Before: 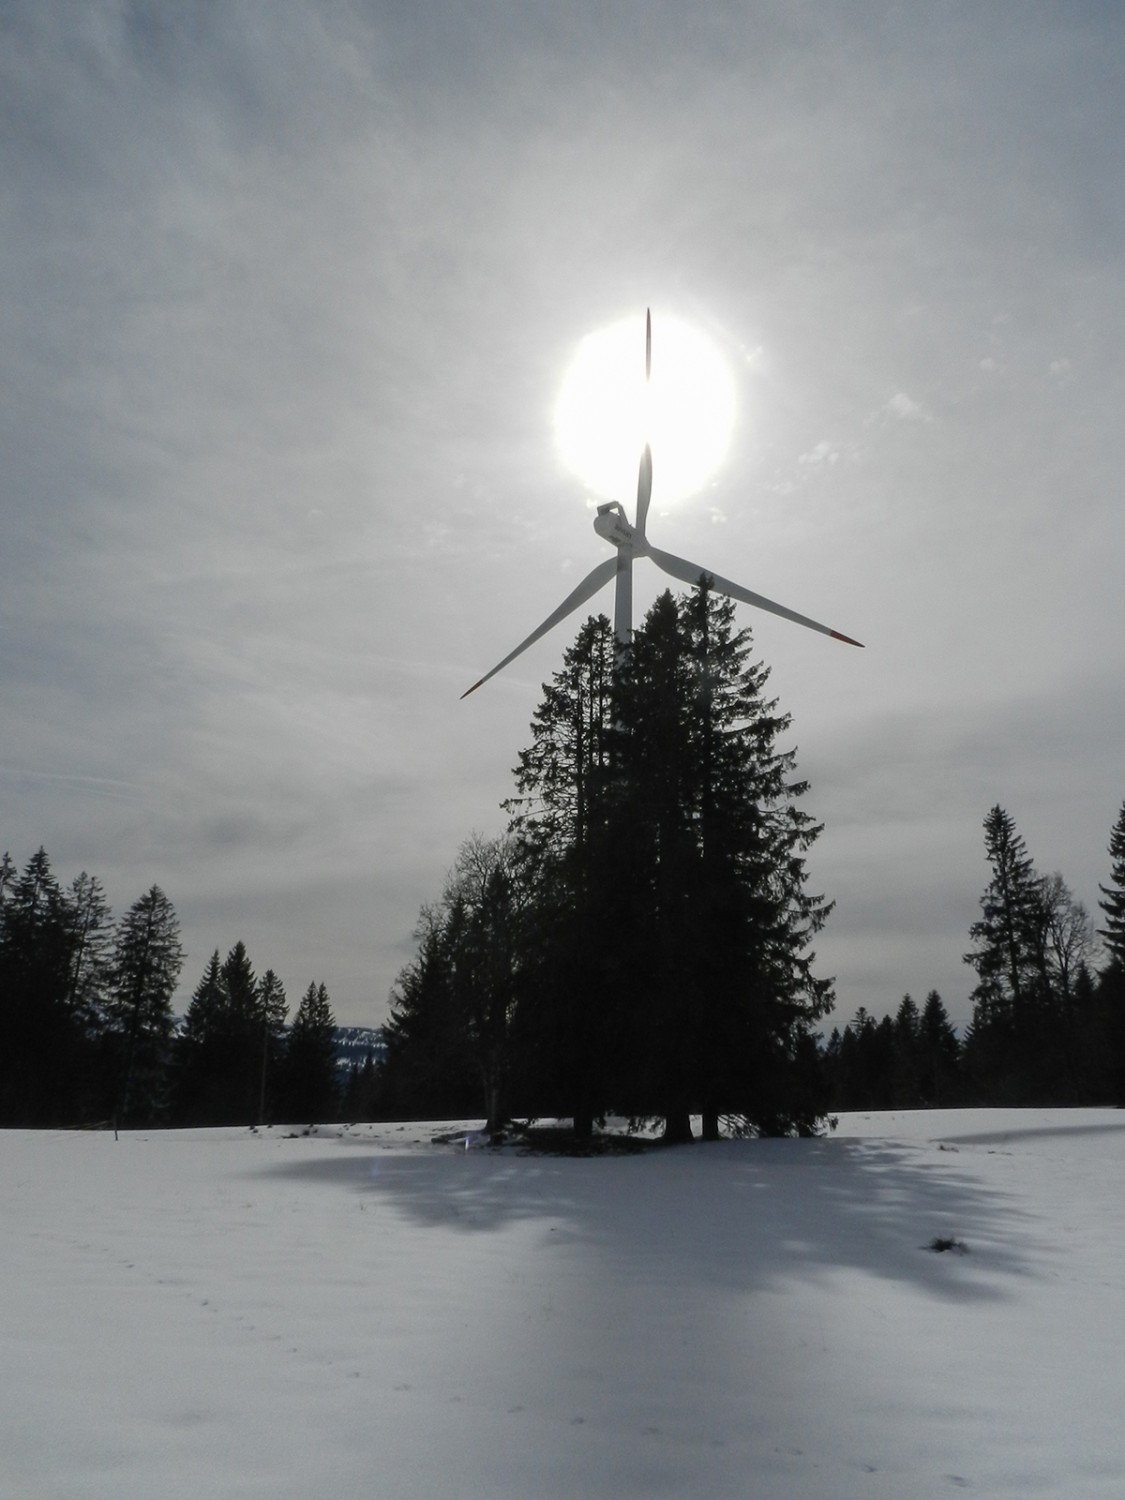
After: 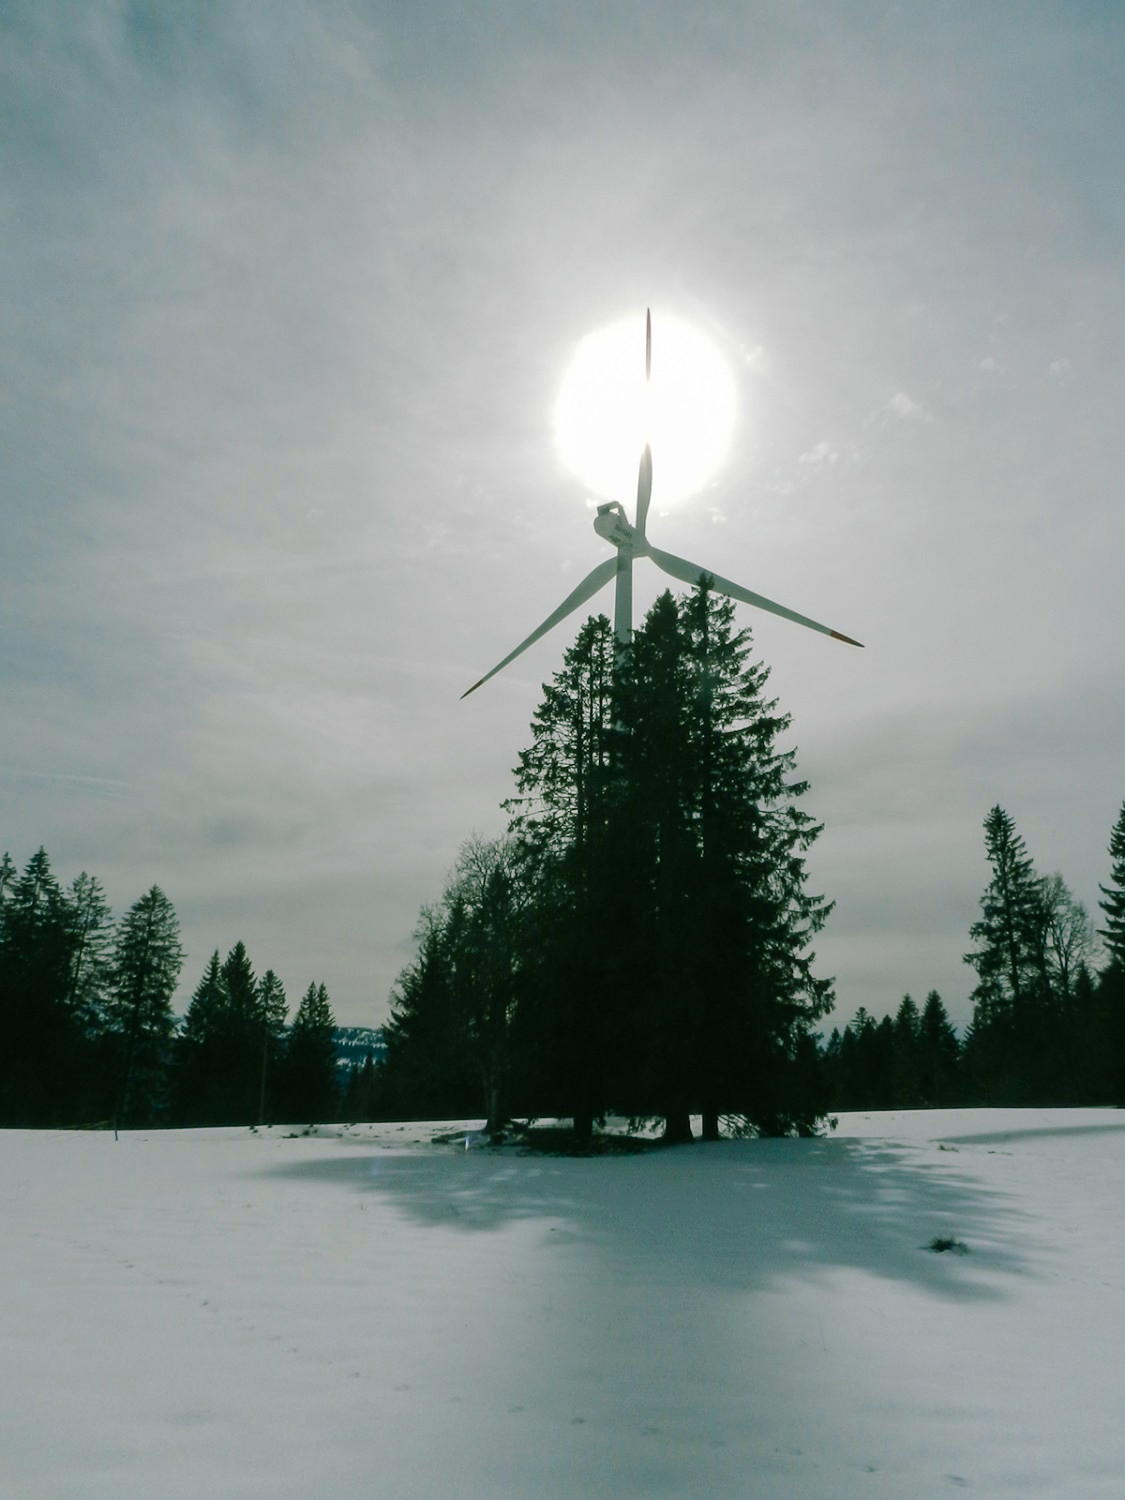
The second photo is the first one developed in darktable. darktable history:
color balance rgb: shadows lift › chroma 11.358%, shadows lift › hue 133.07°, perceptual saturation grading › global saturation 20%, perceptual saturation grading › highlights -25.507%, perceptual saturation grading › shadows 24.141%, perceptual brilliance grading › mid-tones 9.385%, perceptual brilliance grading › shadows 14.168%
